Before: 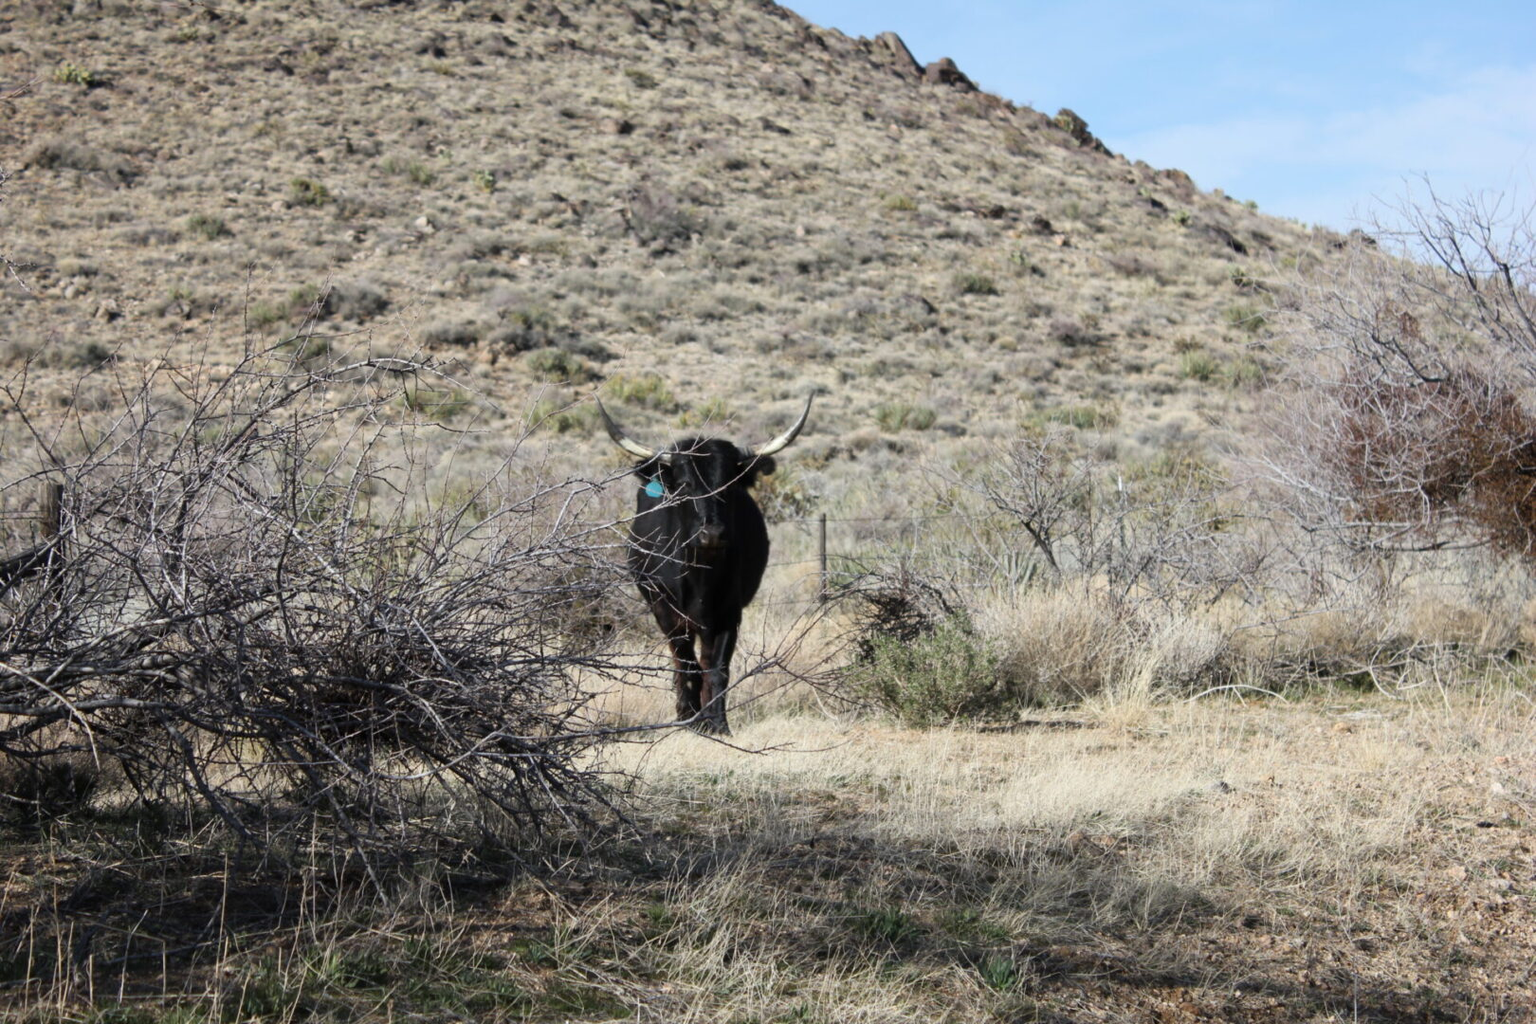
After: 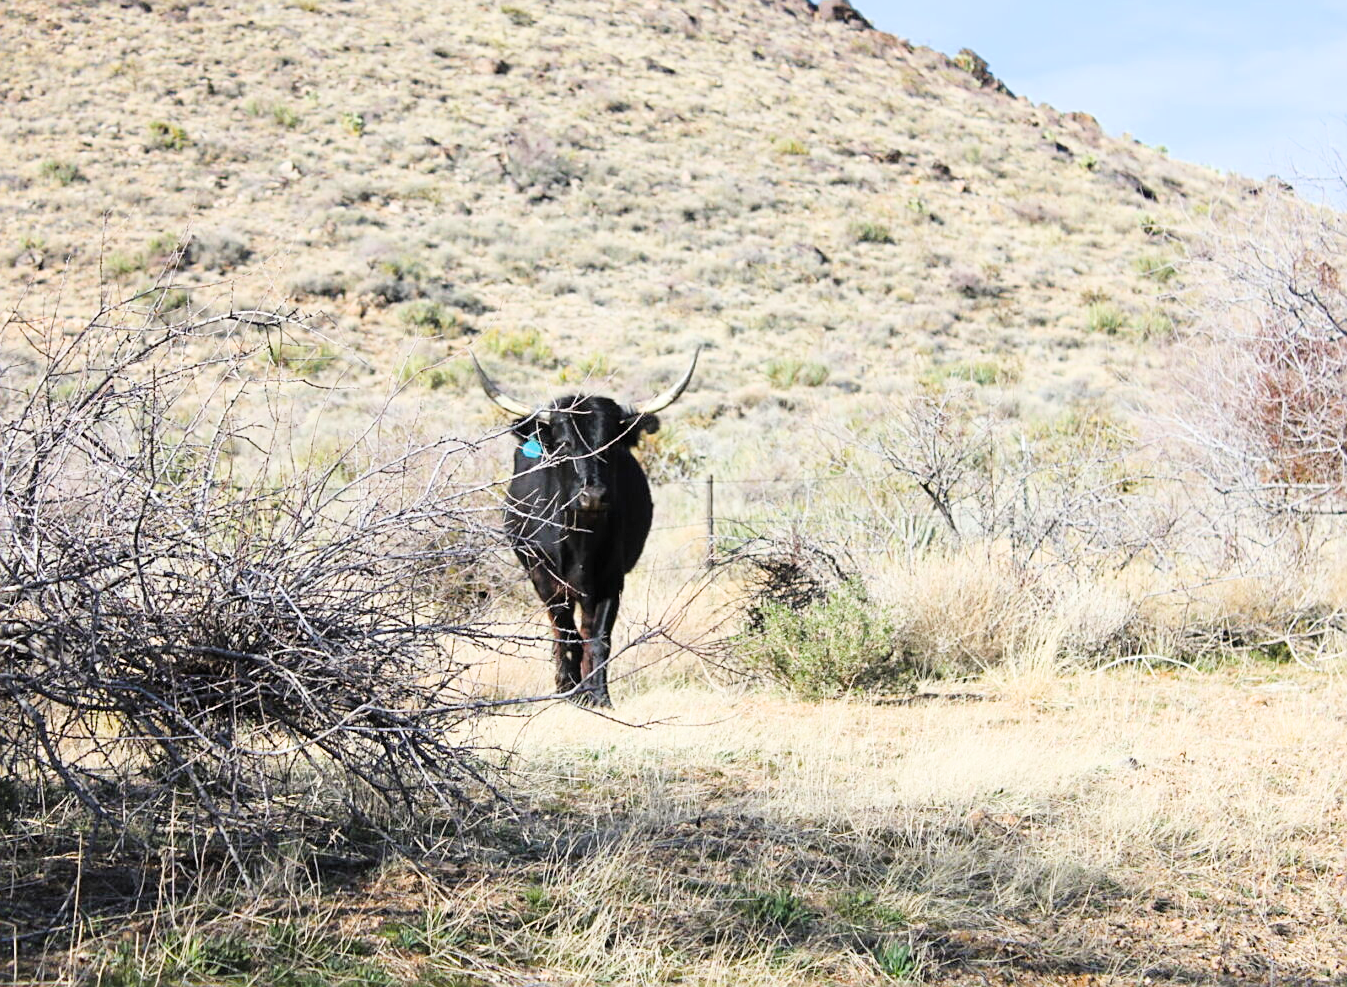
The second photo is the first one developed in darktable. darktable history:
filmic rgb: black relative exposure -6.71 EV, white relative exposure 4.56 EV, hardness 3.23
crop: left 9.789%, top 6.245%, right 7.026%, bottom 2.334%
sharpen: on, module defaults
tone equalizer: -8 EV -0.567 EV
color balance rgb: global offset › luminance 0.479%, linear chroma grading › global chroma 14.374%, perceptual saturation grading › global saturation 19.626%, perceptual brilliance grading › global brilliance 11.749%
exposure: black level correction 0, exposure 1.298 EV, compensate highlight preservation false
